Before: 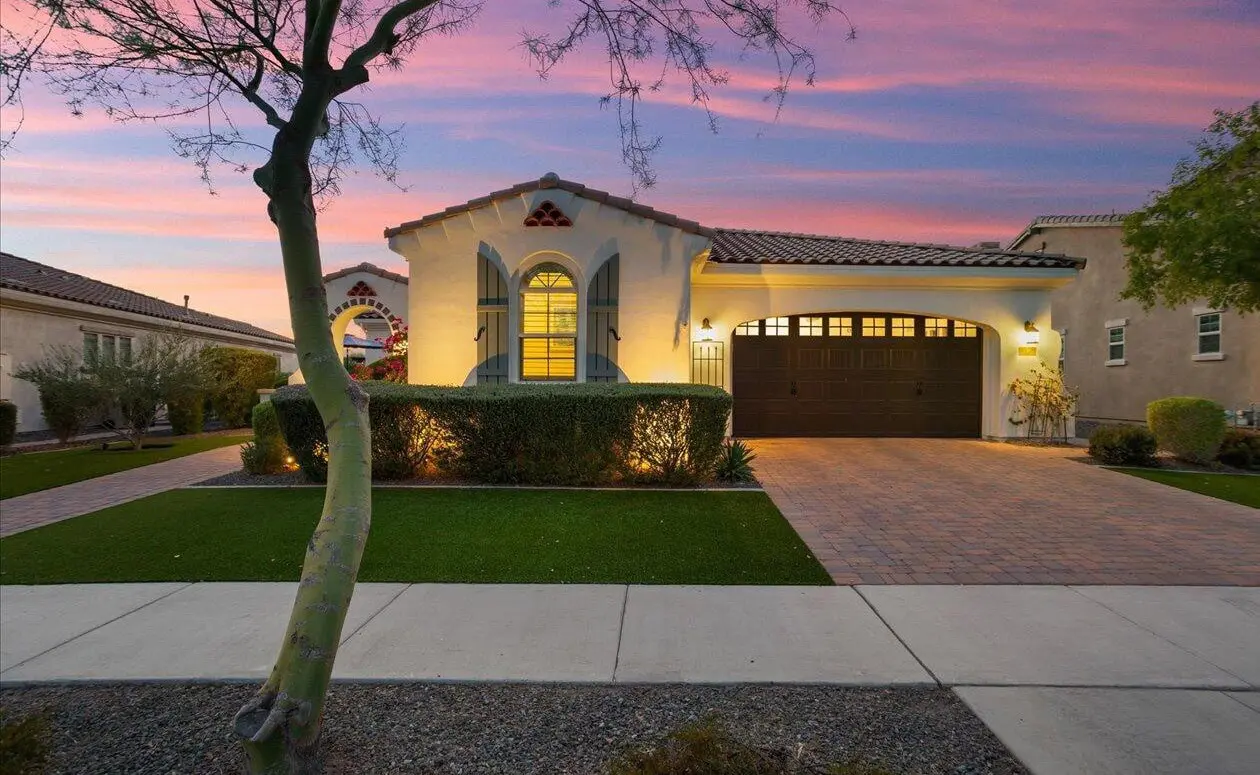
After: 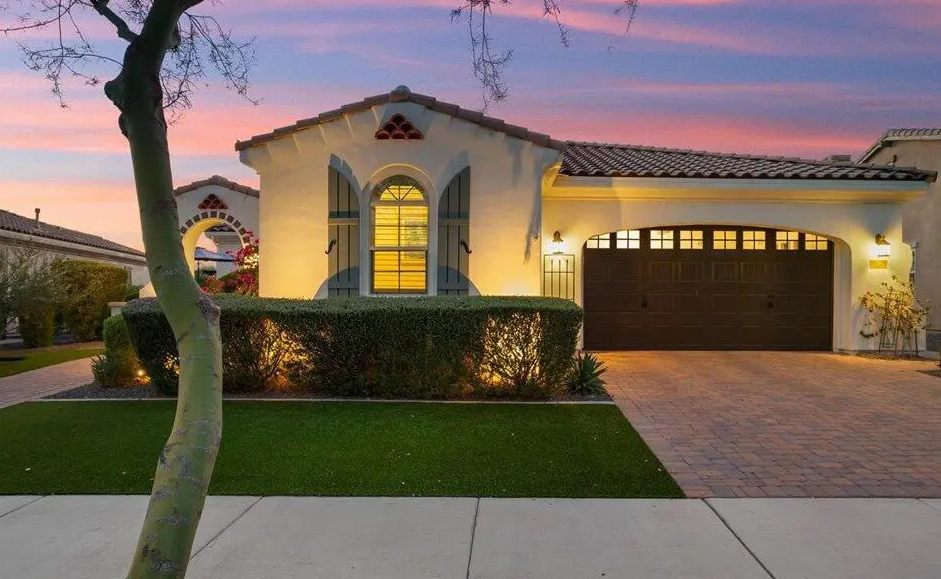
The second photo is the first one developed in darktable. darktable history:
crop and rotate: left 11.831%, top 11.346%, right 13.429%, bottom 13.899%
